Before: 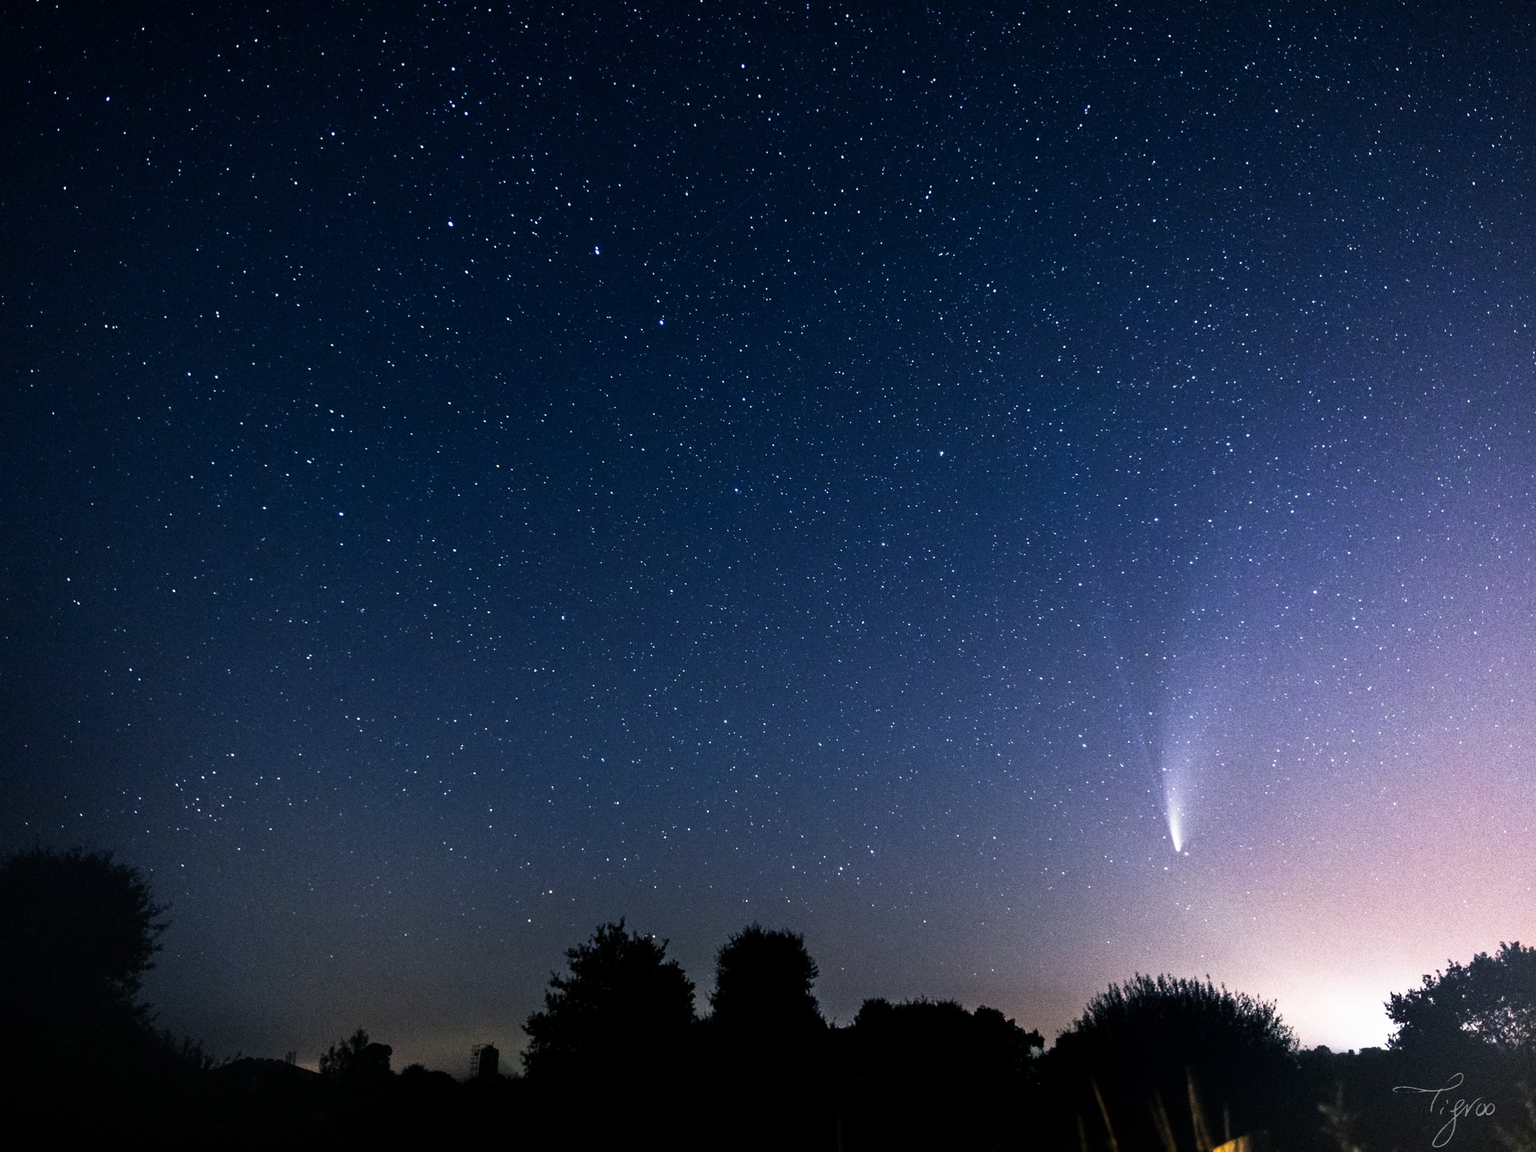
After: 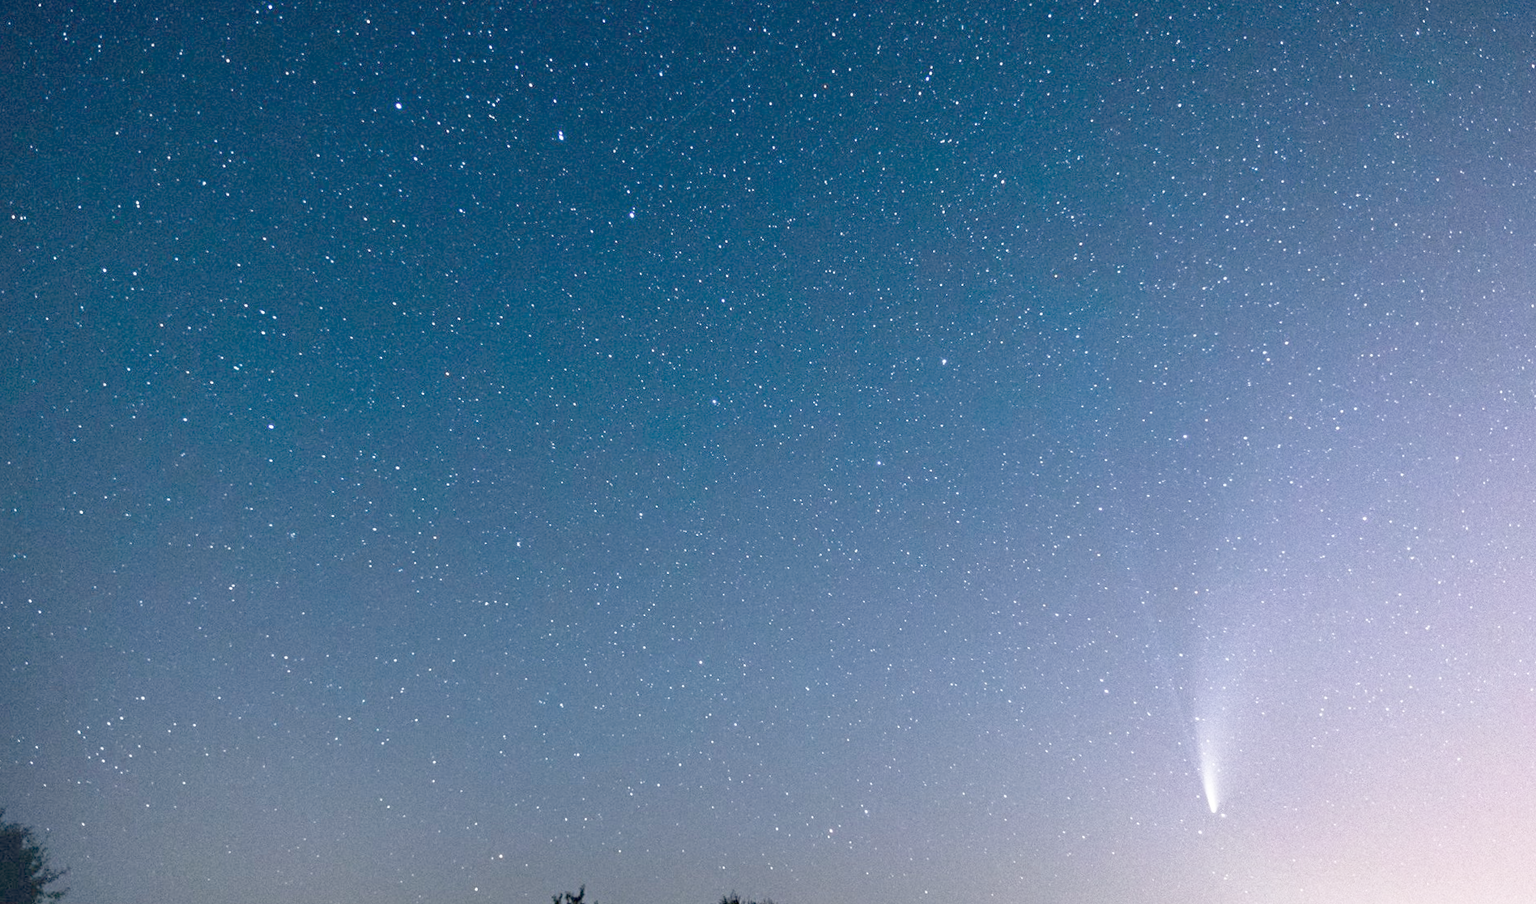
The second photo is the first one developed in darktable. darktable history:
rotate and perspective: rotation 0.226°, lens shift (vertical) -0.042, crop left 0.023, crop right 0.982, crop top 0.006, crop bottom 0.994
crop: left 5.596%, top 10.314%, right 3.534%, bottom 19.395%
